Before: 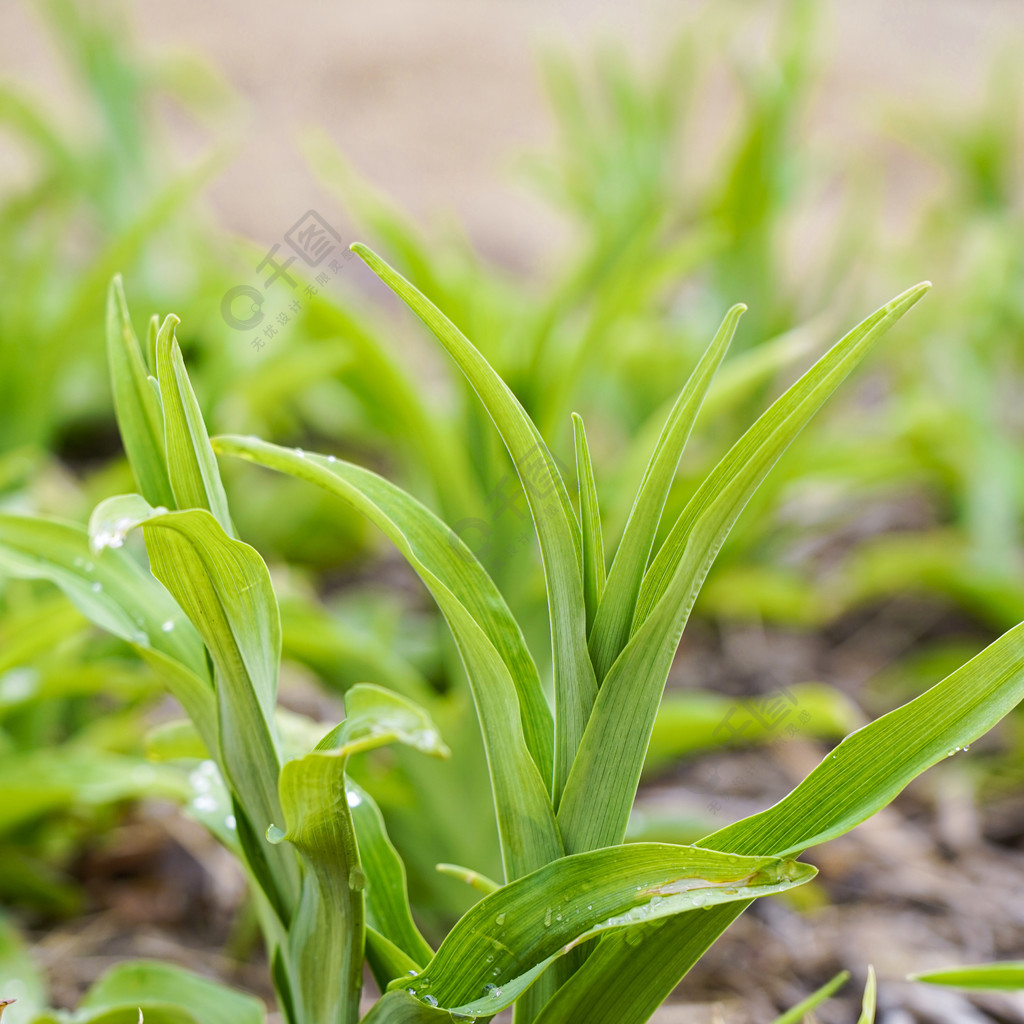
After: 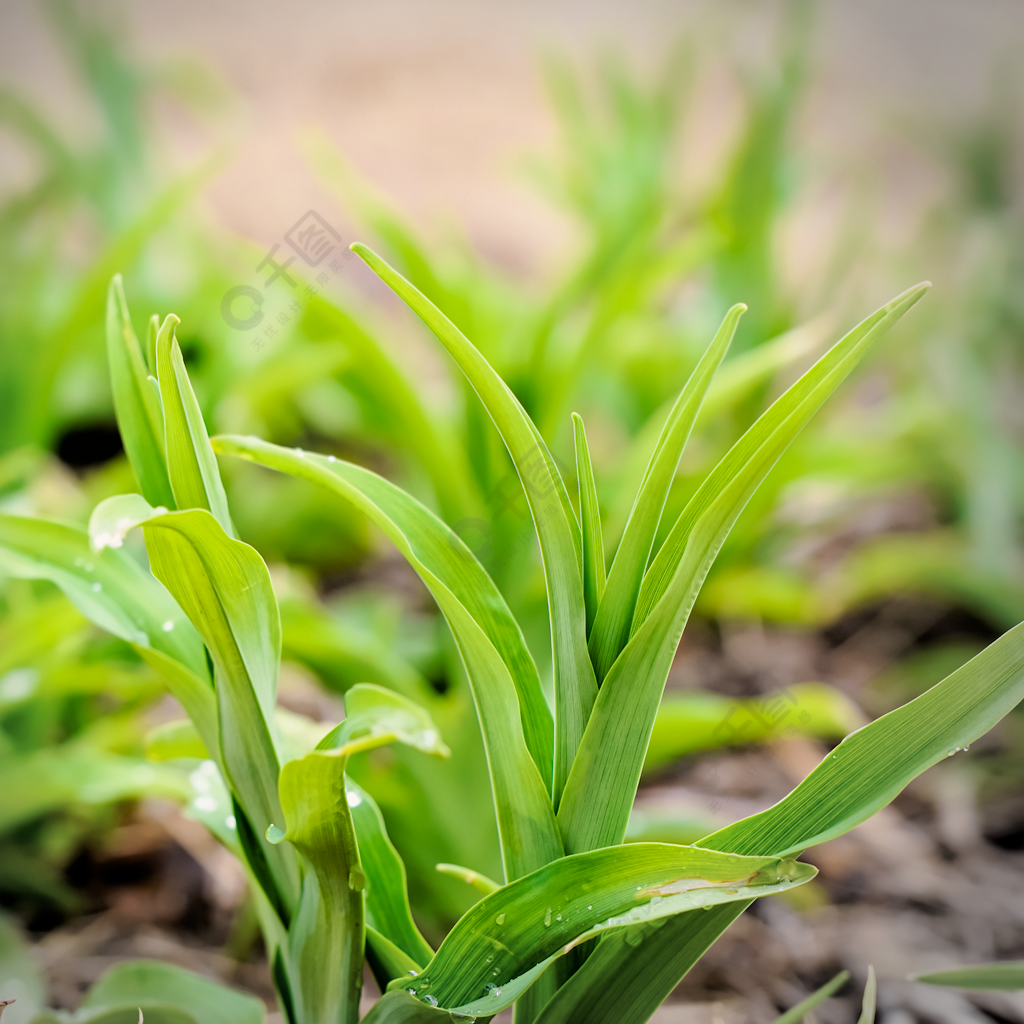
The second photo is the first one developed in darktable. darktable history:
filmic rgb: black relative exposure -3.72 EV, white relative exposure 2.77 EV, dynamic range scaling -5.32%, hardness 3.03
color calibration: x 0.334, y 0.349, temperature 5426 K
astrophoto denoise: on, module defaults
vignetting: center (-0.15, 0.013)
